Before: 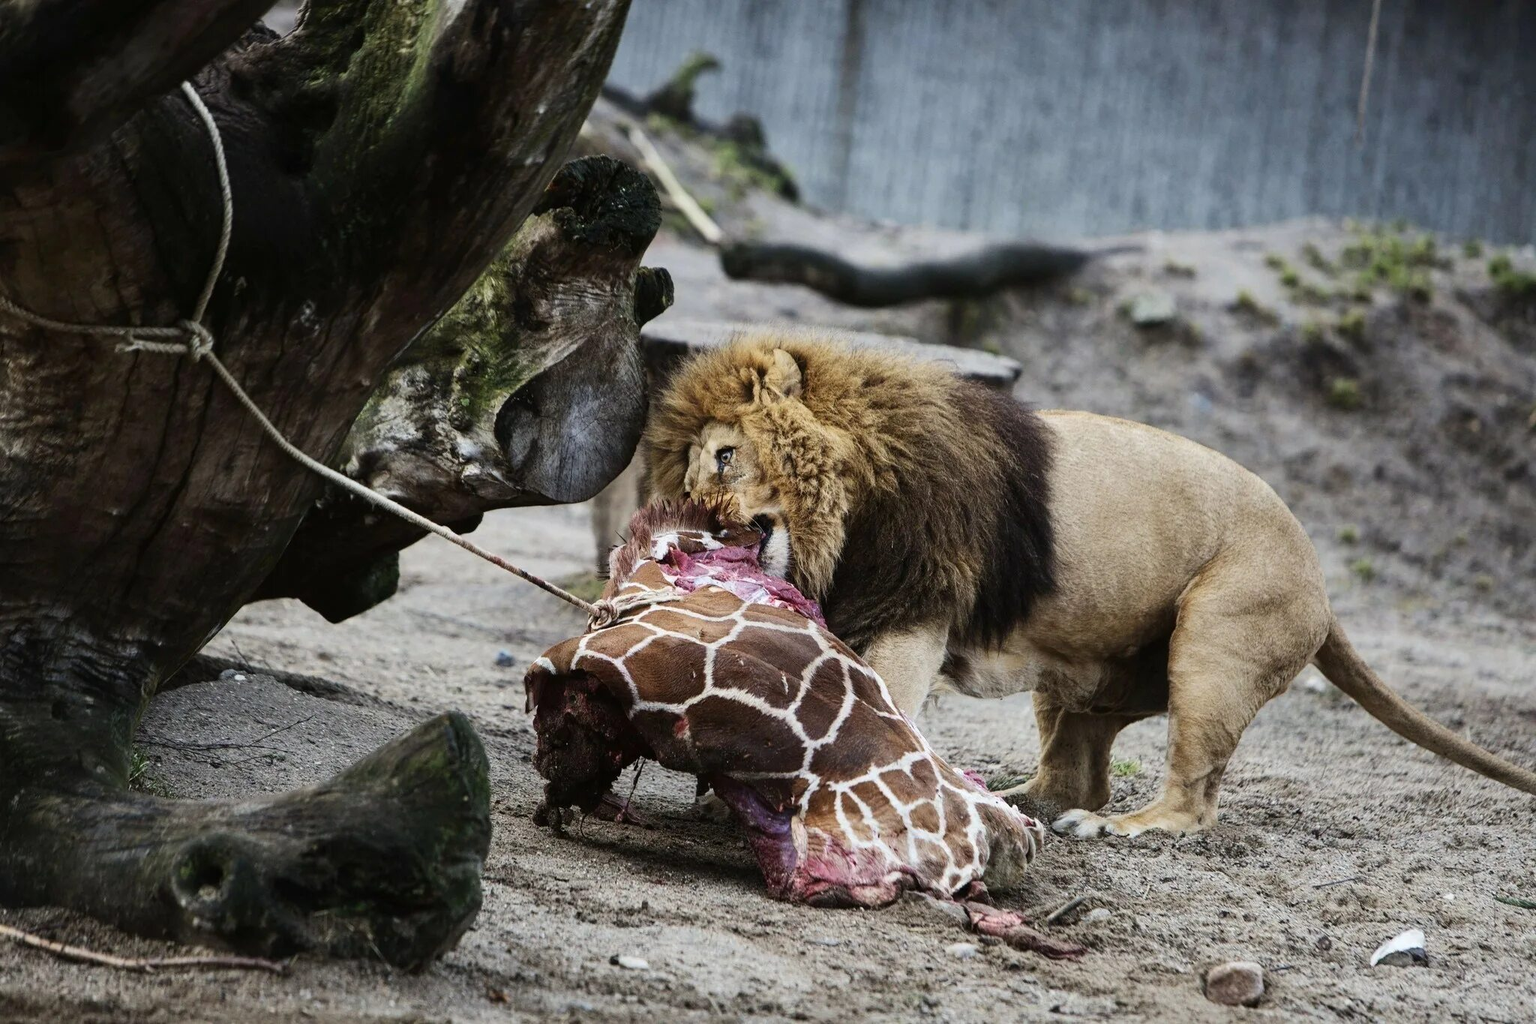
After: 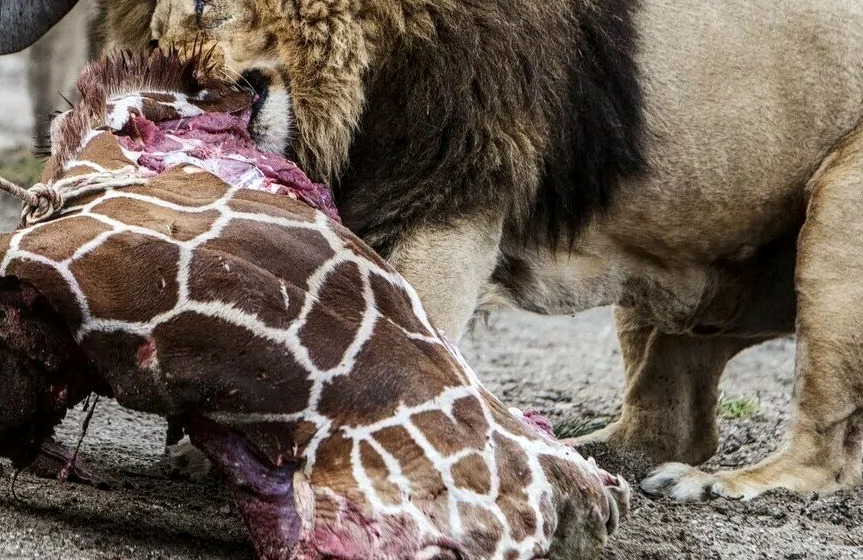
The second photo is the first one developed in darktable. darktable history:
crop: left 37.221%, top 45.169%, right 20.63%, bottom 13.777%
local contrast: detail 130%
